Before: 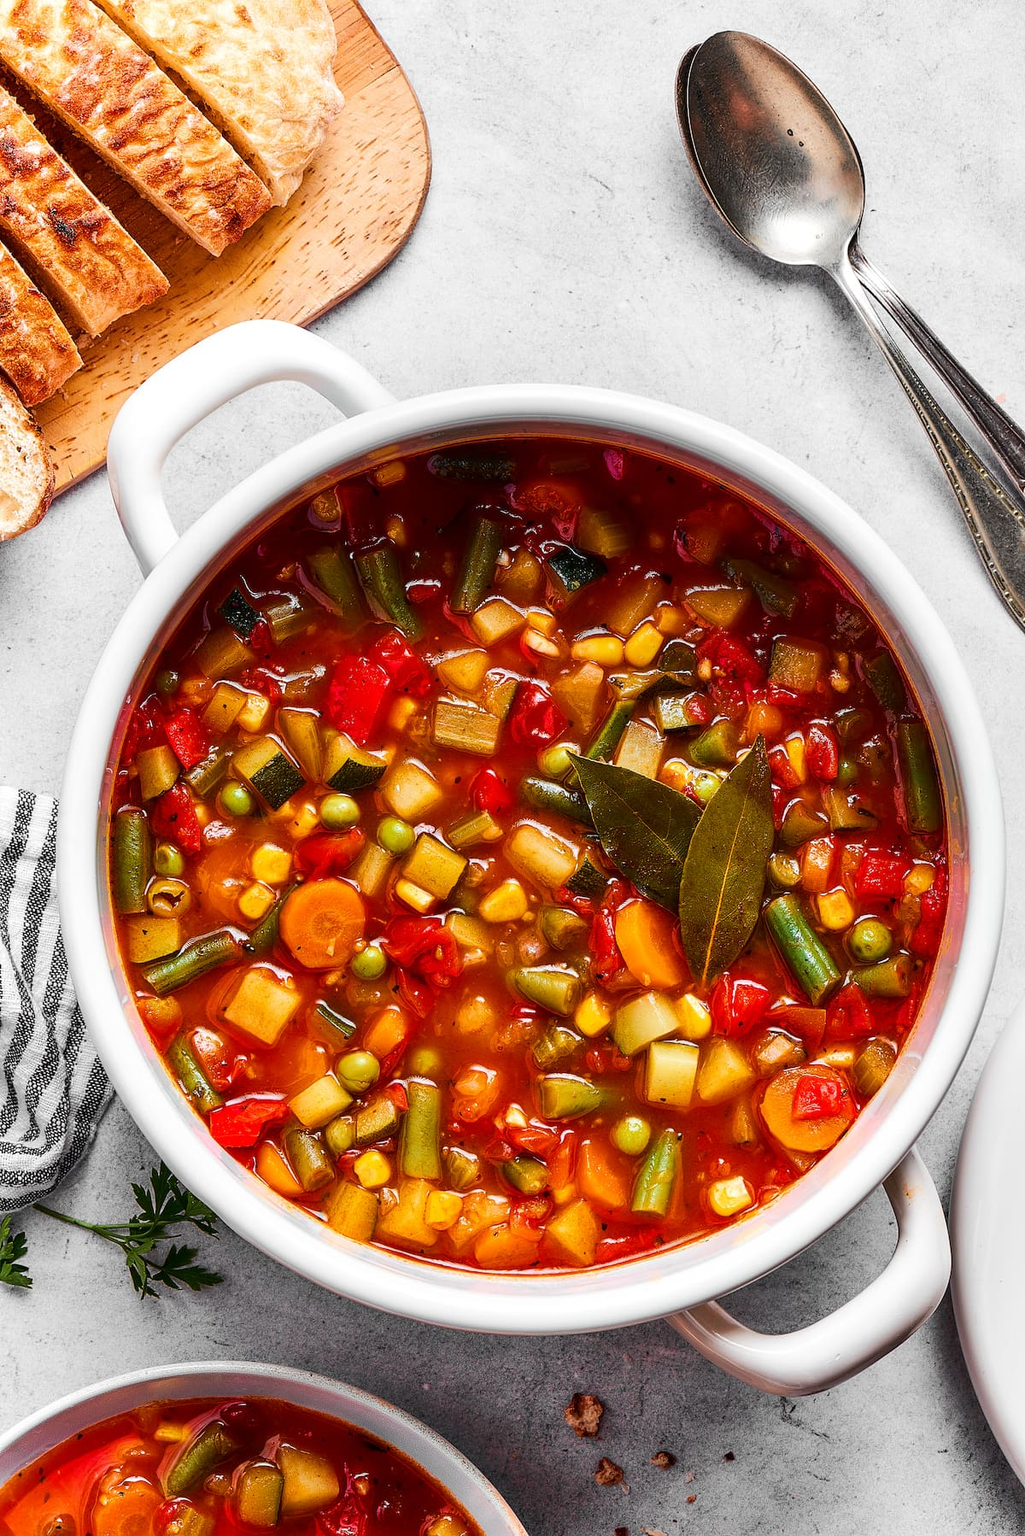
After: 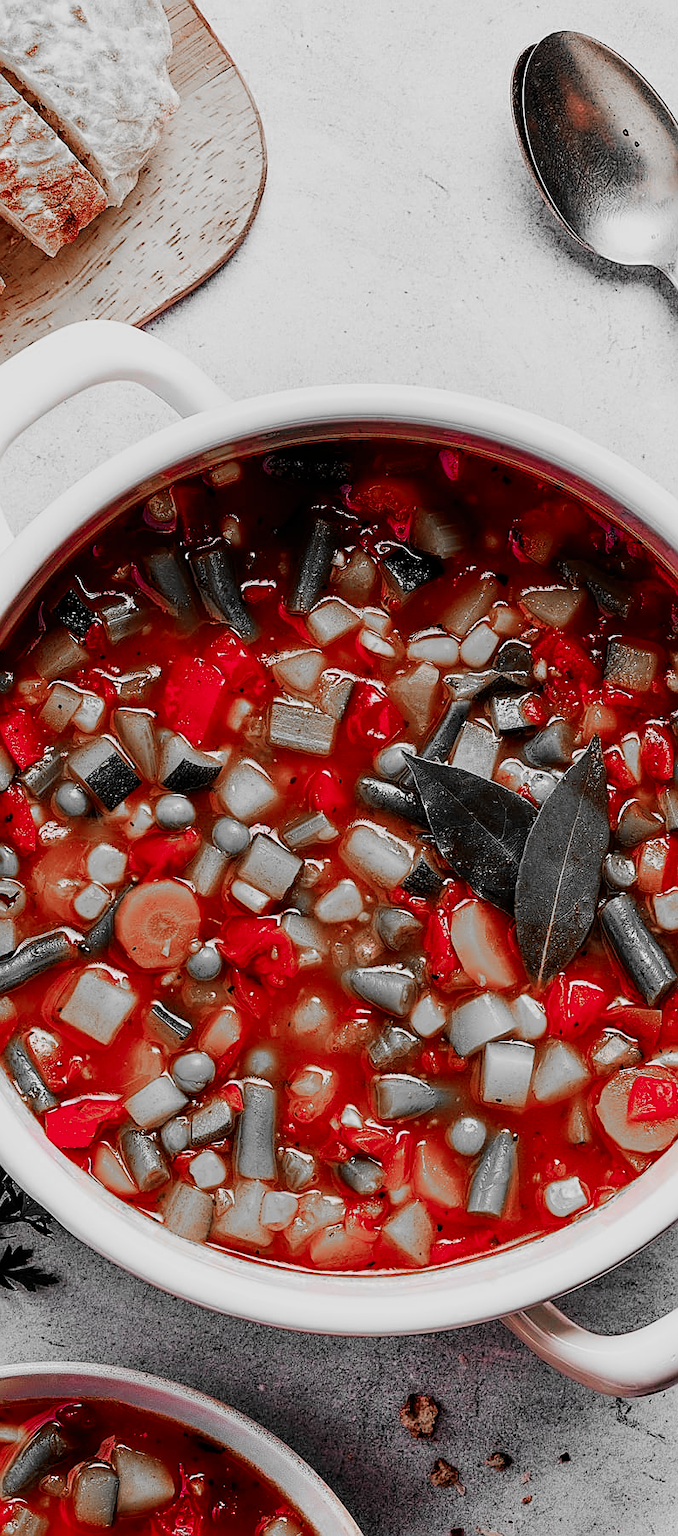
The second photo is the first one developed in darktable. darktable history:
sharpen: on, module defaults
filmic rgb: black relative exposure -7.49 EV, white relative exposure 4.99 EV, hardness 3.34, contrast 1.299, preserve chrominance RGB euclidean norm (legacy), color science v4 (2020)
color zones: curves: ch0 [(0, 0.352) (0.143, 0.407) (0.286, 0.386) (0.429, 0.431) (0.571, 0.829) (0.714, 0.853) (0.857, 0.833) (1, 0.352)]; ch1 [(0, 0.604) (0.072, 0.726) (0.096, 0.608) (0.205, 0.007) (0.571, -0.006) (0.839, -0.013) (0.857, -0.012) (1, 0.604)]
crop and rotate: left 16.127%, right 17.643%
